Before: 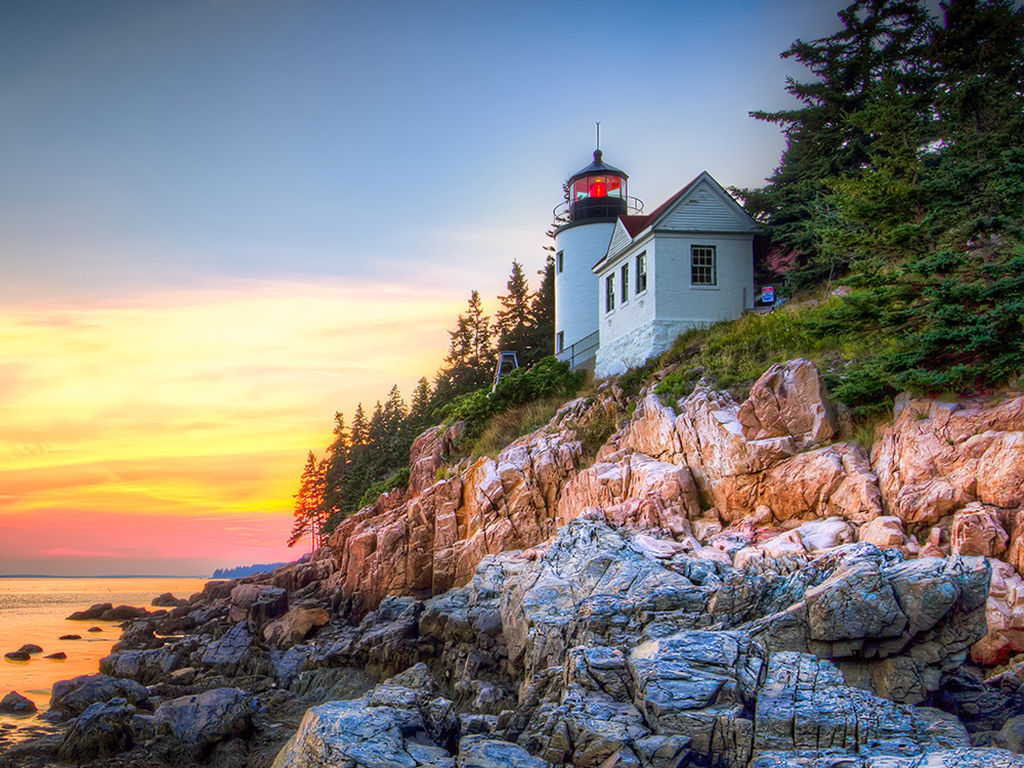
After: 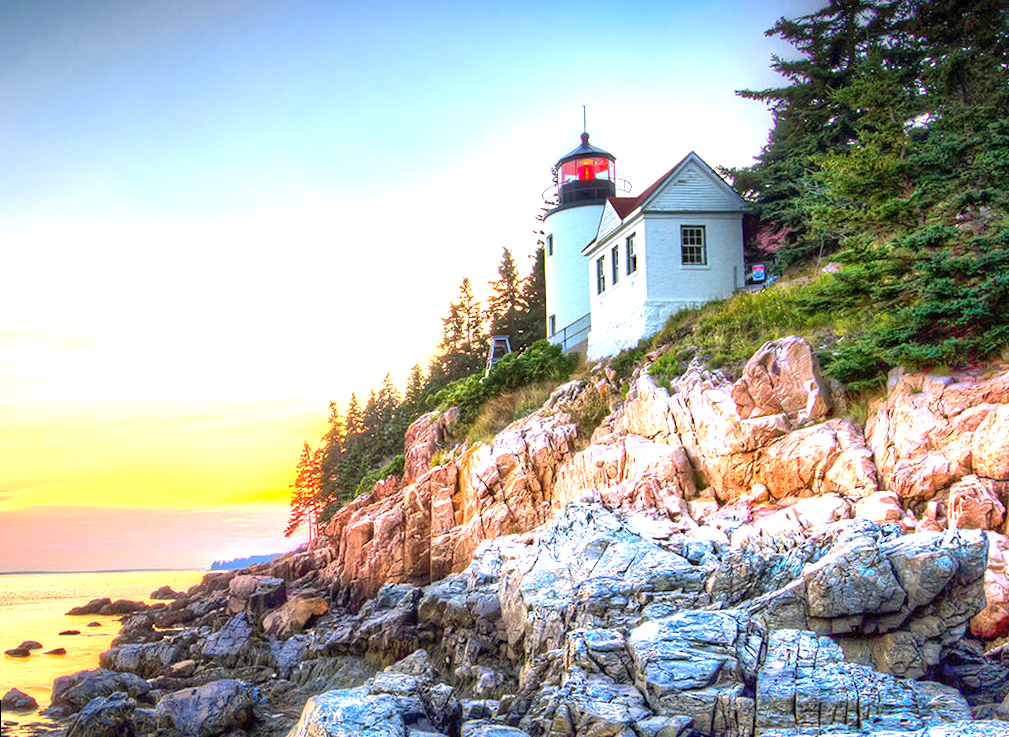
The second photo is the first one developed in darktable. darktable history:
rotate and perspective: rotation -1.42°, crop left 0.016, crop right 0.984, crop top 0.035, crop bottom 0.965
exposure: black level correction 0, exposure 1.35 EV, compensate exposure bias true, compensate highlight preservation false
